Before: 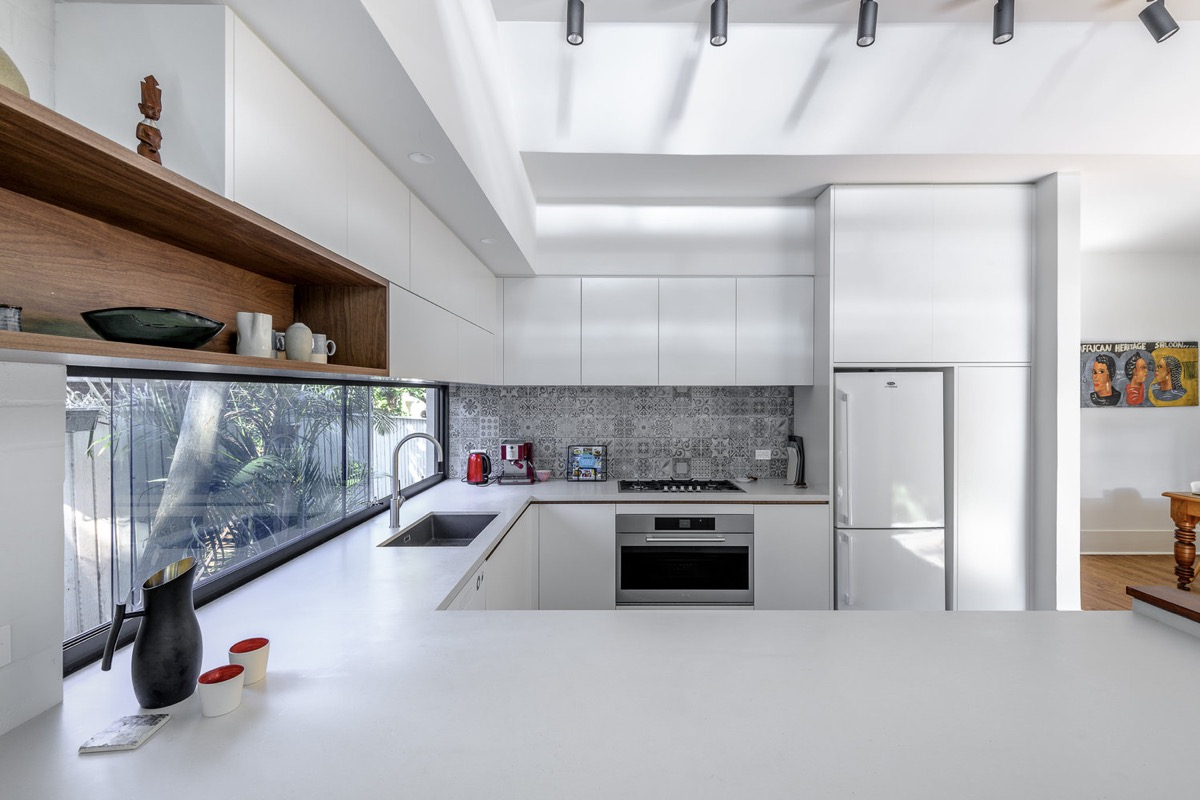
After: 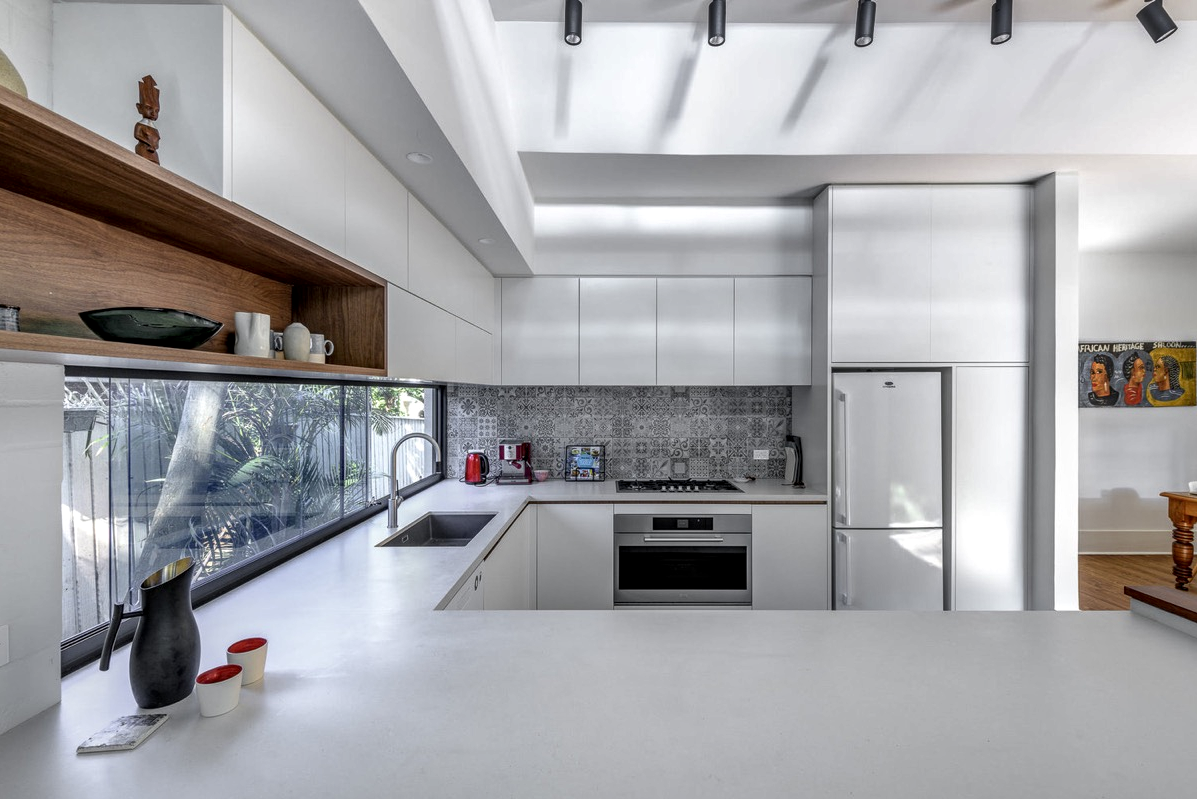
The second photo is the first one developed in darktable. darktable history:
crop and rotate: left 0.168%, bottom 0.001%
local contrast: on, module defaults
shadows and highlights: low approximation 0.01, soften with gaussian
